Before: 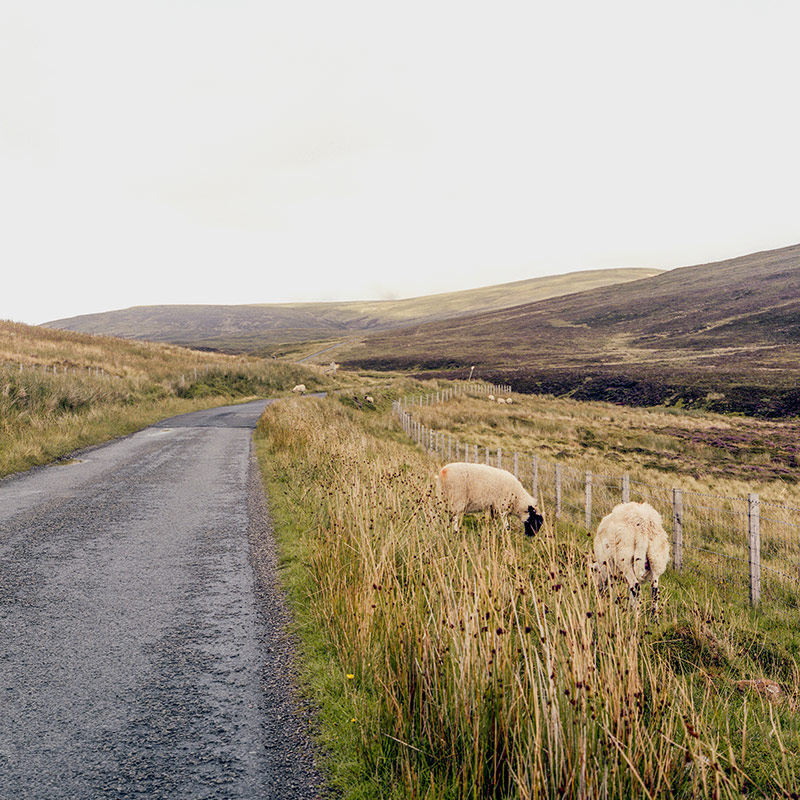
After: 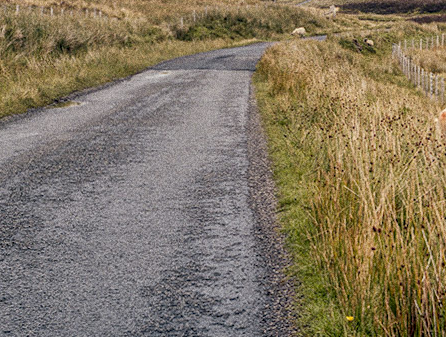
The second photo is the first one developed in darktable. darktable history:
exposure: exposure -0.04 EV, compensate highlight preservation false
grain: coarseness 0.09 ISO, strength 40%
vignetting: fall-off start 116.67%, fall-off radius 59.26%, brightness -0.31, saturation -0.056
crop: top 44.483%, right 43.593%, bottom 12.892%
rotate and perspective: rotation 0.174°, lens shift (vertical) 0.013, lens shift (horizontal) 0.019, shear 0.001, automatic cropping original format, crop left 0.007, crop right 0.991, crop top 0.016, crop bottom 0.997
local contrast: on, module defaults
base curve: curves: ch0 [(0, 0) (0.303, 0.277) (1, 1)]
